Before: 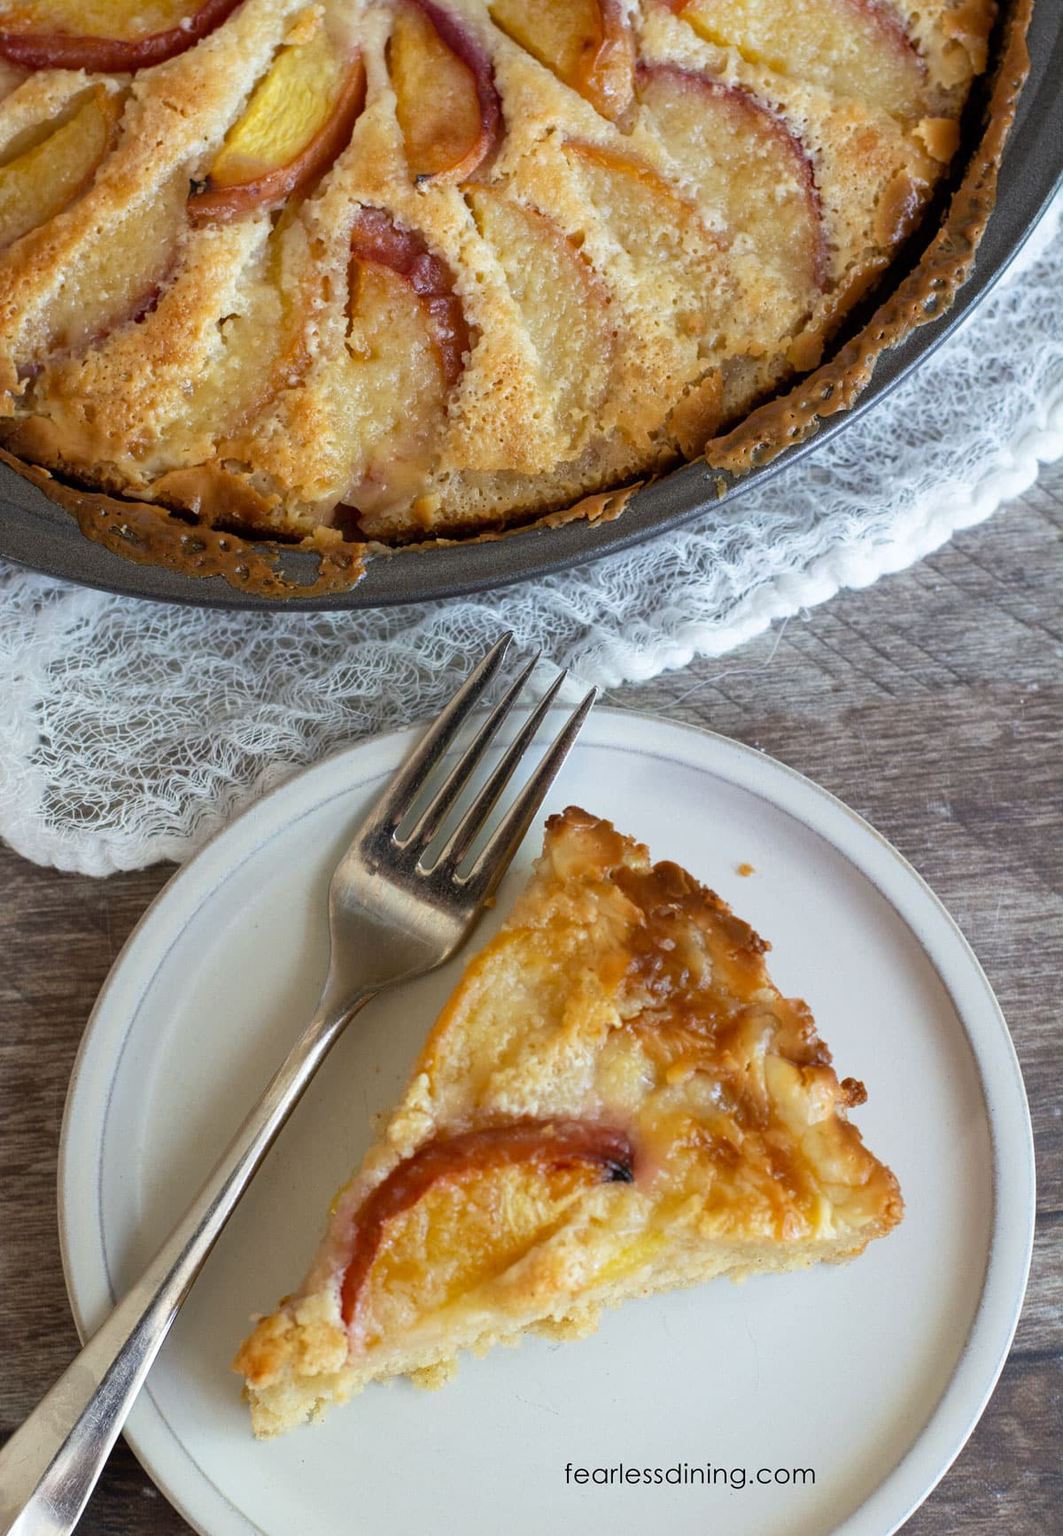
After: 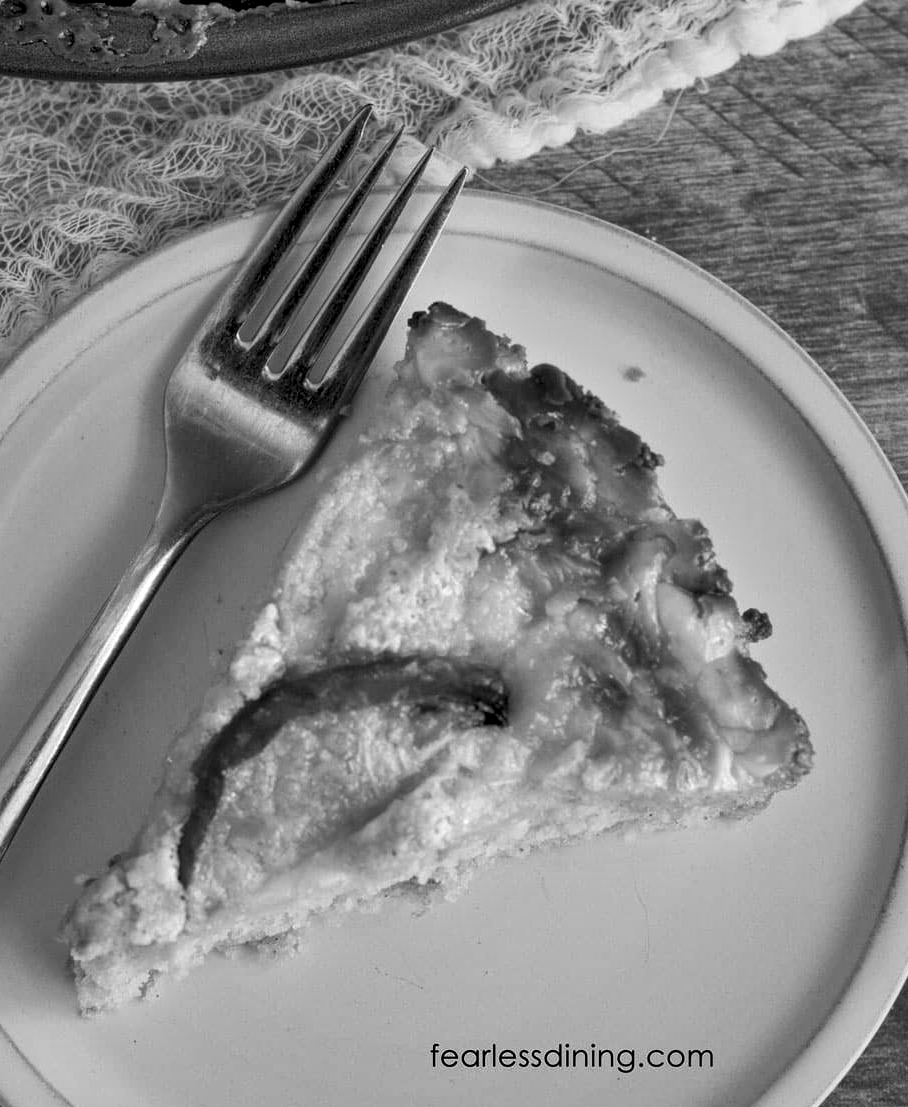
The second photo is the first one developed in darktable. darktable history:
exposure: black level correction 0.004, exposure 0.014 EV, compensate highlight preservation false
crop and rotate: left 17.299%, top 35.115%, right 7.015%, bottom 1.024%
color calibration: illuminant as shot in camera, x 0.358, y 0.373, temperature 4628.91 K
color balance rgb: perceptual saturation grading › global saturation 24.74%, perceptual saturation grading › highlights -51.22%, perceptual saturation grading › mid-tones 19.16%, perceptual saturation grading › shadows 60.98%, global vibrance 50%
local contrast: highlights 123%, shadows 126%, detail 140%, midtone range 0.254
monochrome: a 26.22, b 42.67, size 0.8
shadows and highlights: low approximation 0.01, soften with gaussian
